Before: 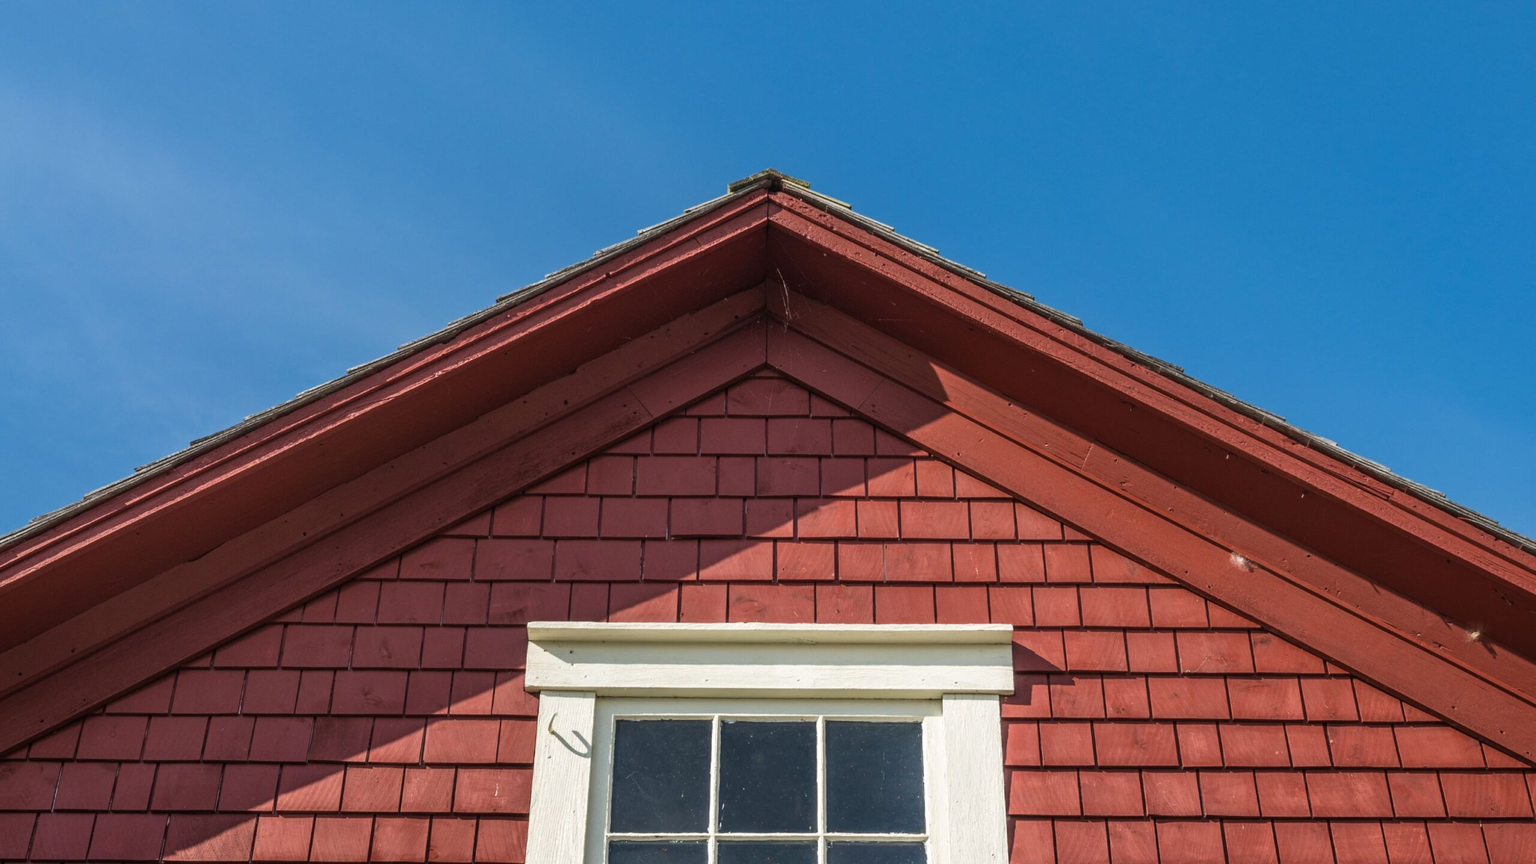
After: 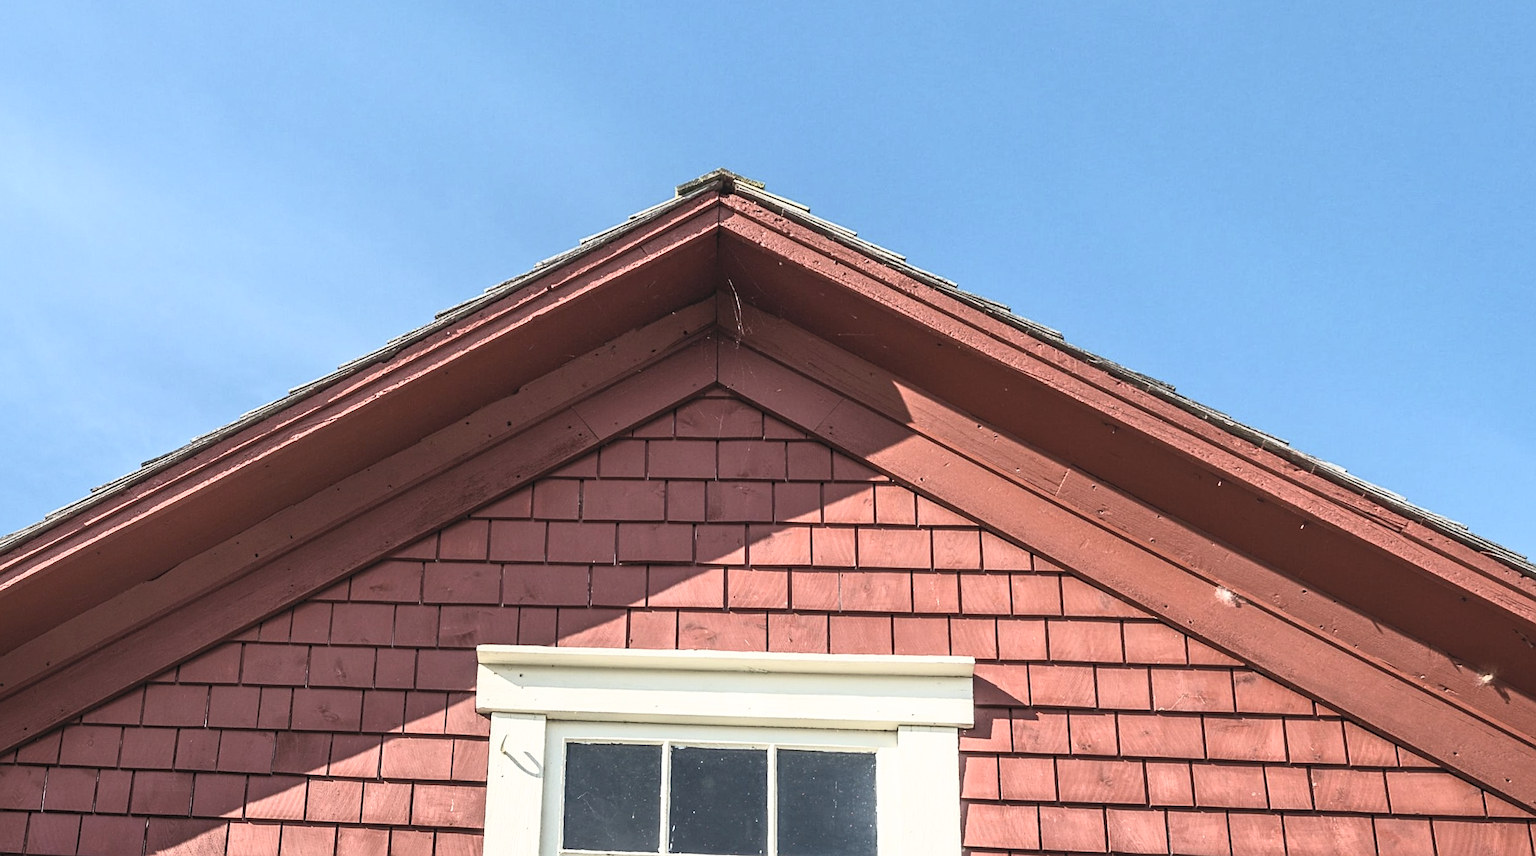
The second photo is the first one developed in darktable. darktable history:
rotate and perspective: rotation 0.062°, lens shift (vertical) 0.115, lens shift (horizontal) -0.133, crop left 0.047, crop right 0.94, crop top 0.061, crop bottom 0.94
contrast brightness saturation: contrast 0.43, brightness 0.56, saturation -0.19
sharpen: on, module defaults
